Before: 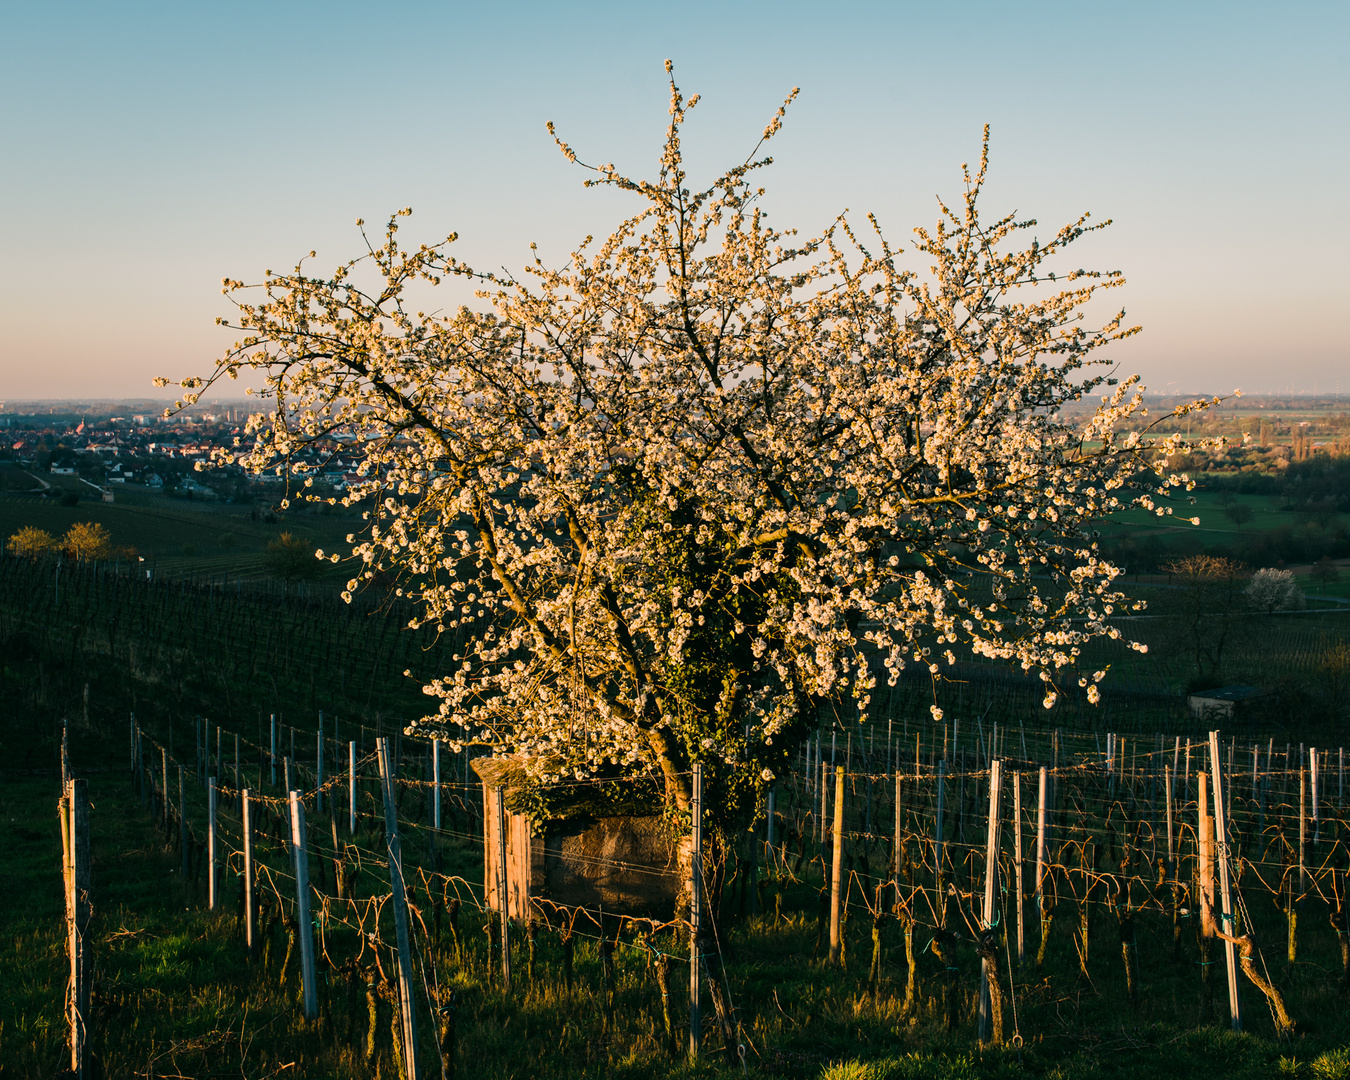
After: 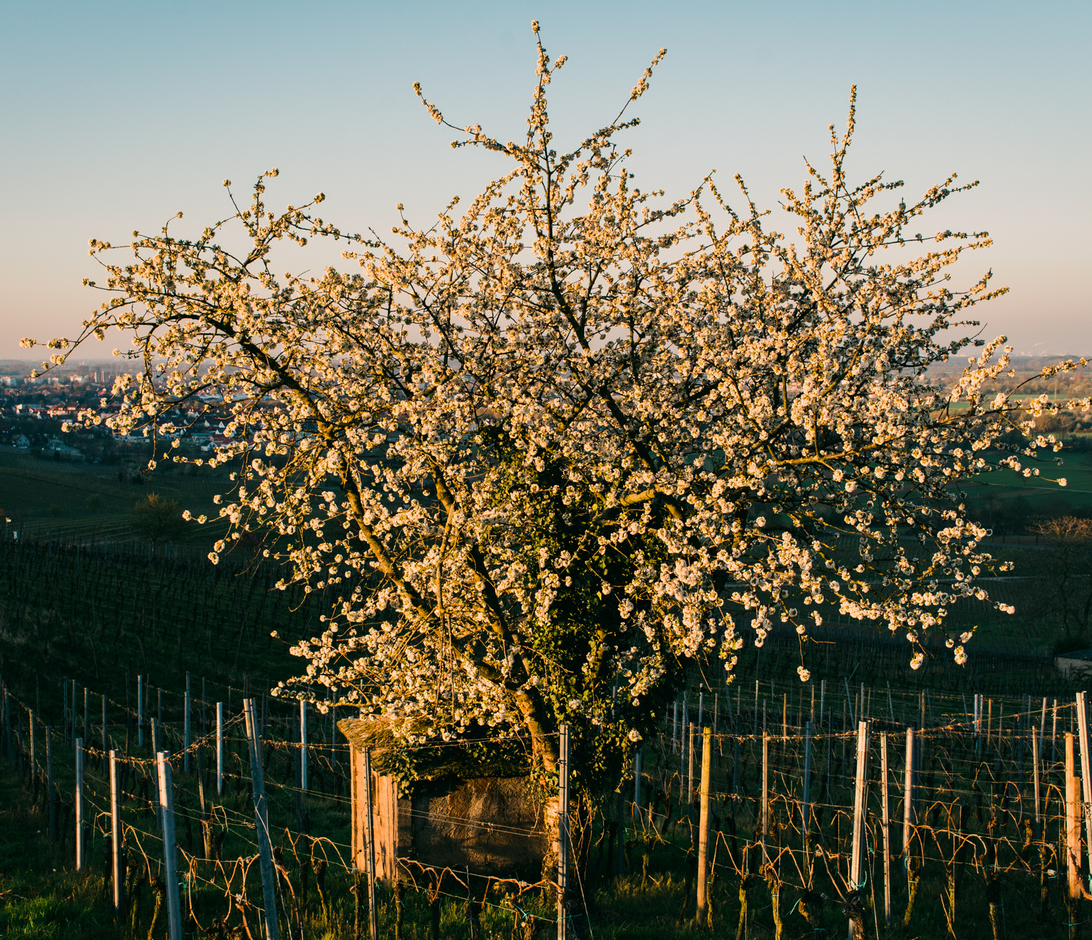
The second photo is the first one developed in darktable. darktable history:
crop: left 9.926%, top 3.653%, right 9.18%, bottom 9.259%
